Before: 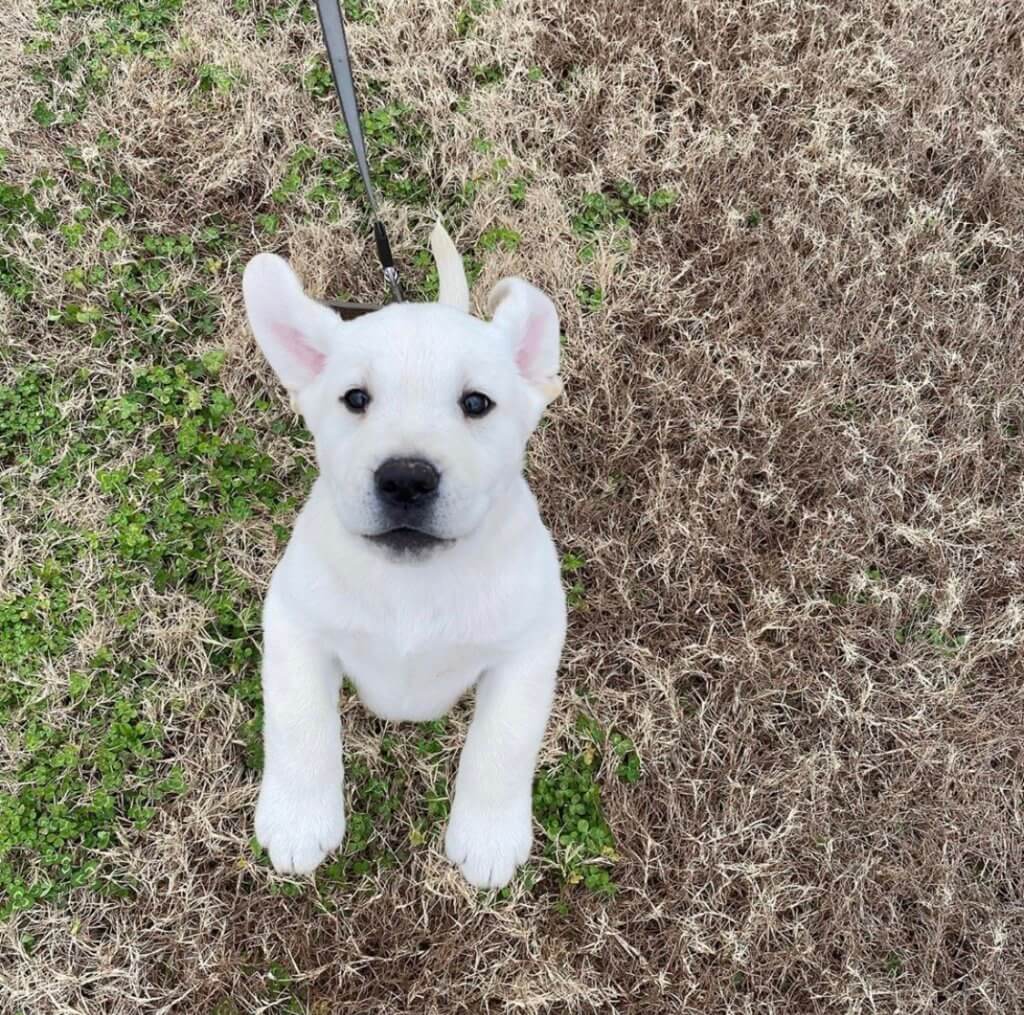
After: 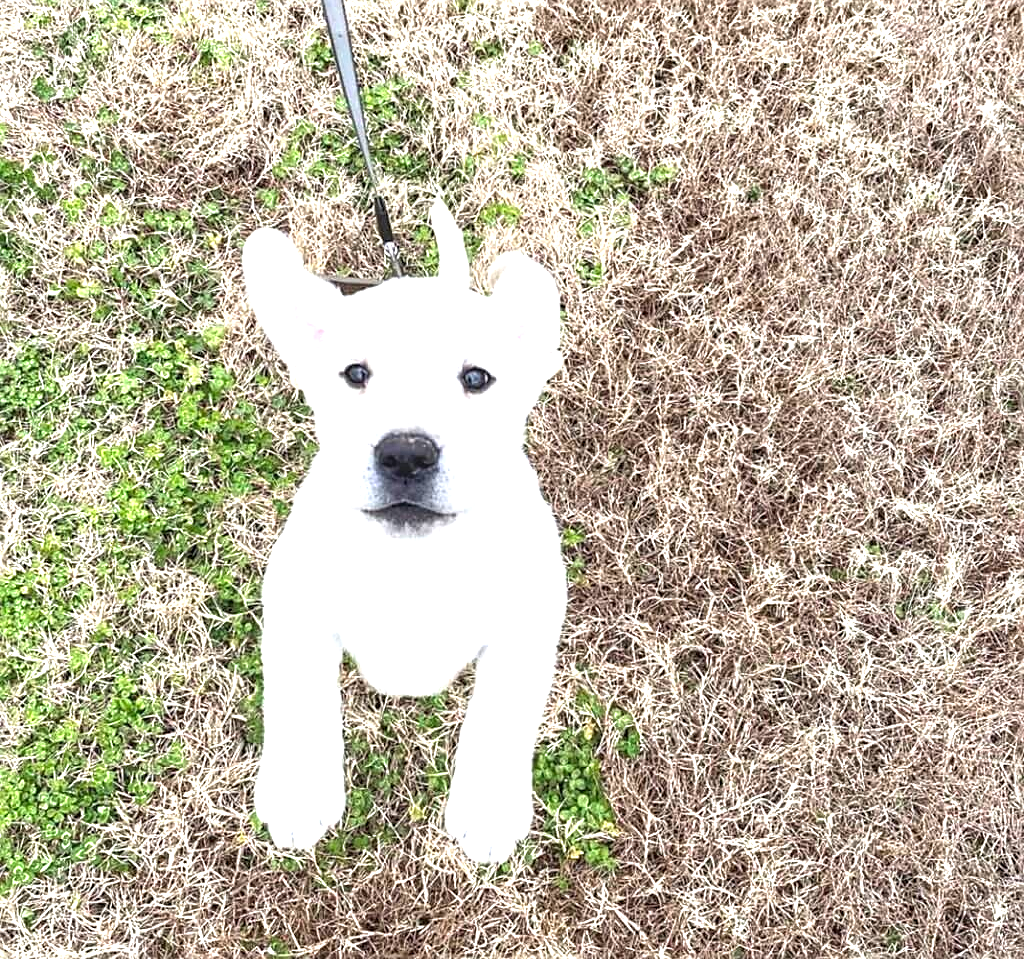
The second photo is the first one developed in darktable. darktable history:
exposure: black level correction 0, exposure 1.2 EV, compensate exposure bias true, compensate highlight preservation false
sharpen: on, module defaults
crop and rotate: top 2.479%, bottom 3.018%
local contrast: on, module defaults
